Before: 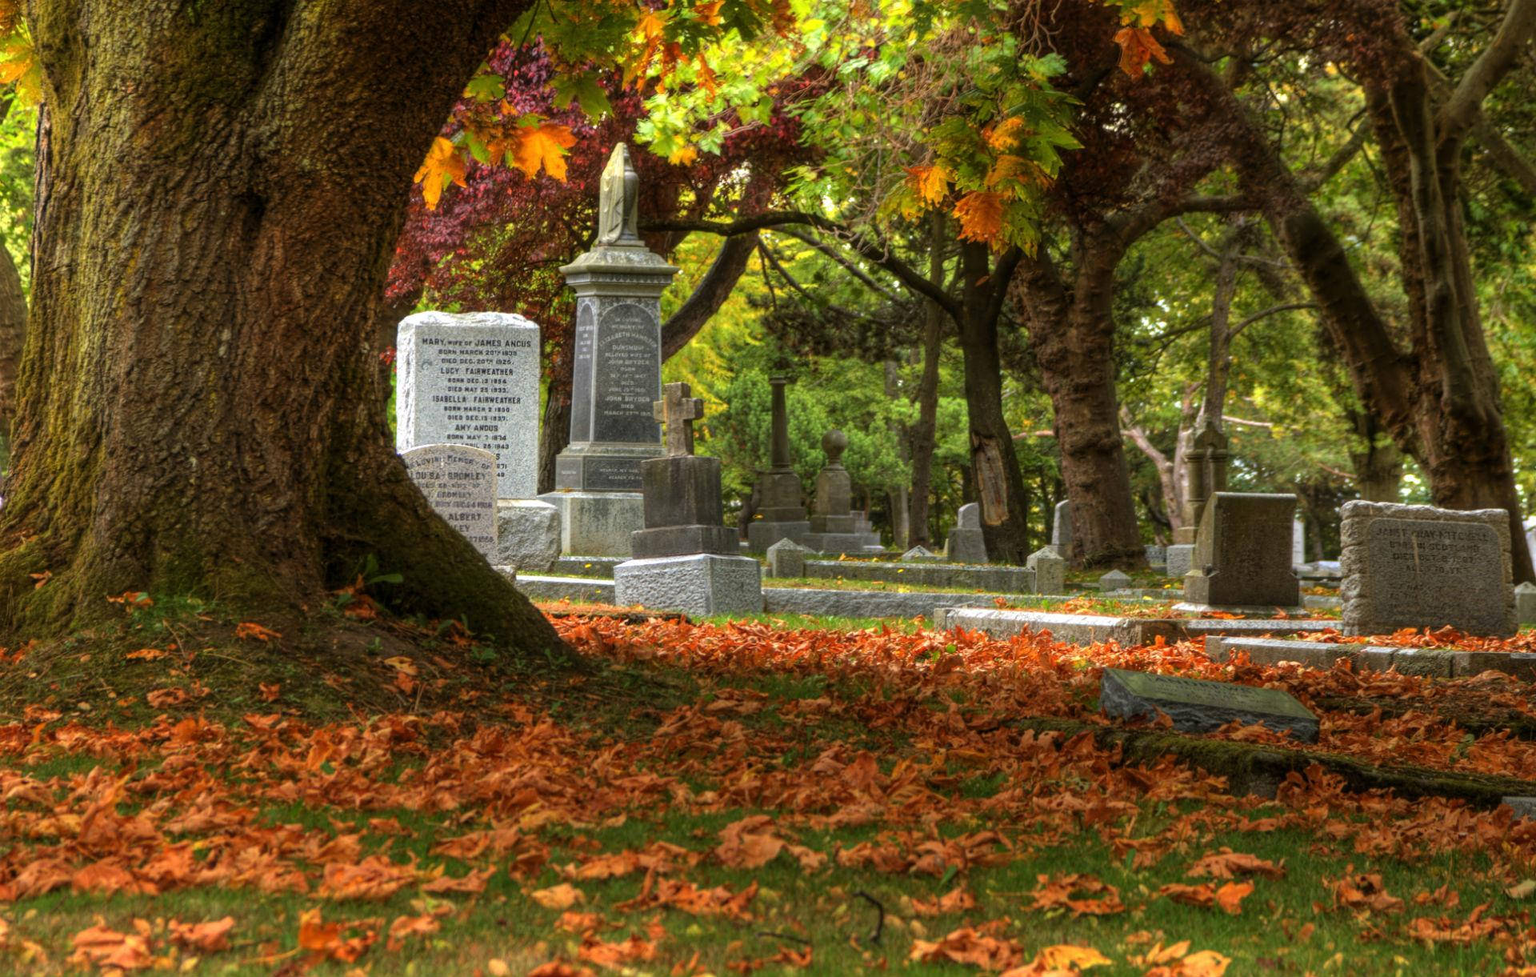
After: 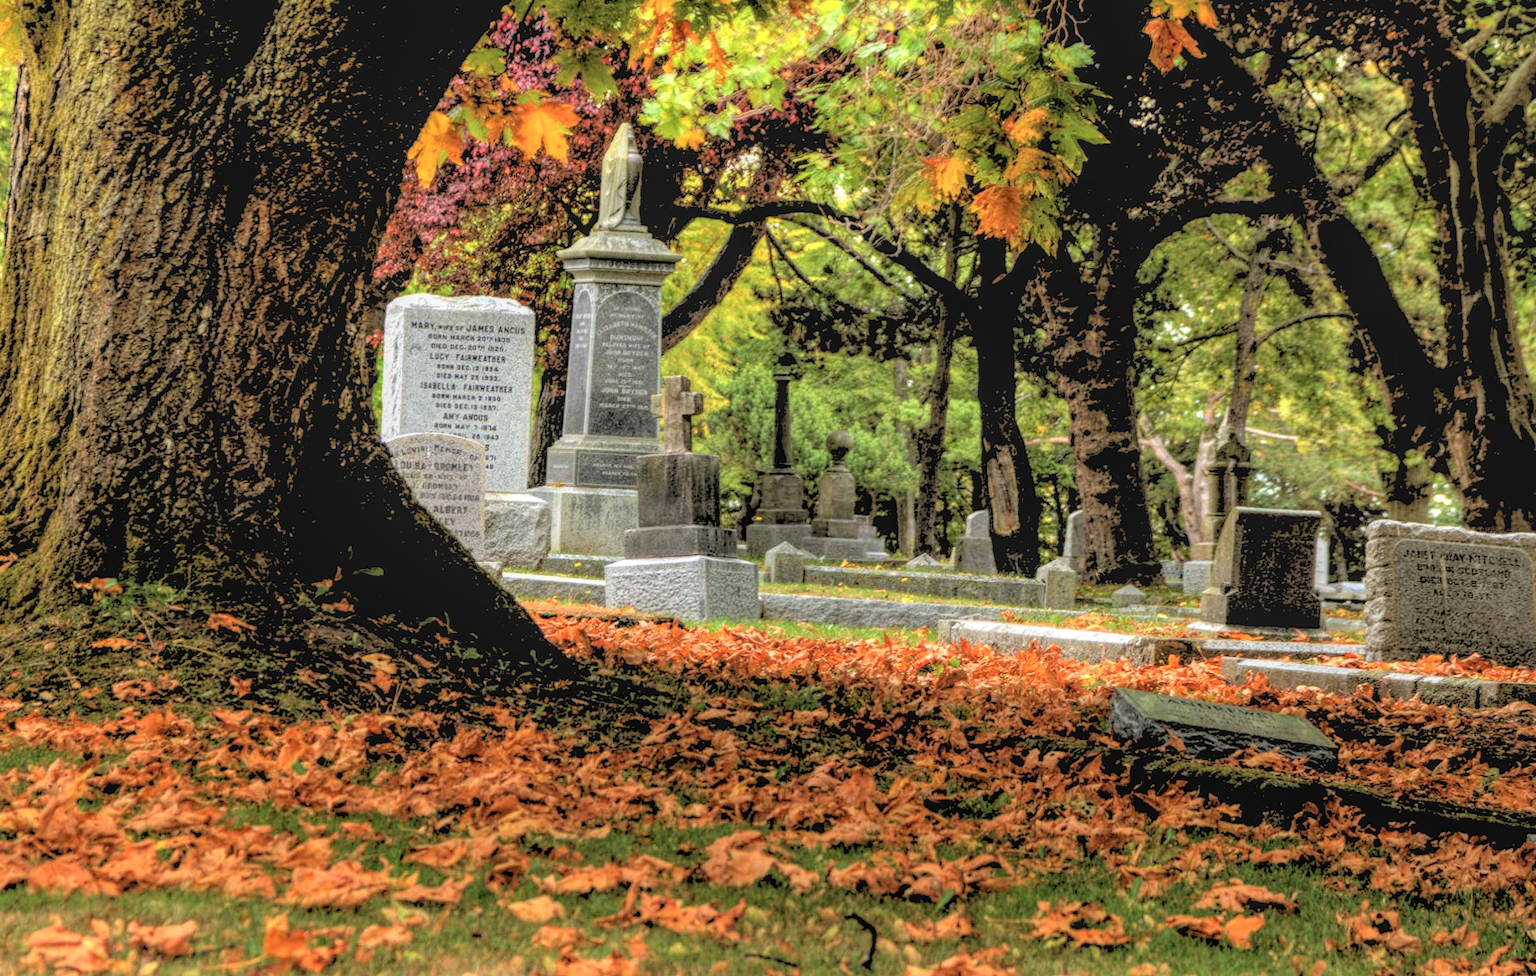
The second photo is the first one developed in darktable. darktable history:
crop and rotate: angle -1.69°
local contrast: highlights 61%, detail 143%, midtone range 0.428
rgb levels: levels [[0.027, 0.429, 0.996], [0, 0.5, 1], [0, 0.5, 1]]
contrast brightness saturation: contrast -0.15, brightness 0.05, saturation -0.12
